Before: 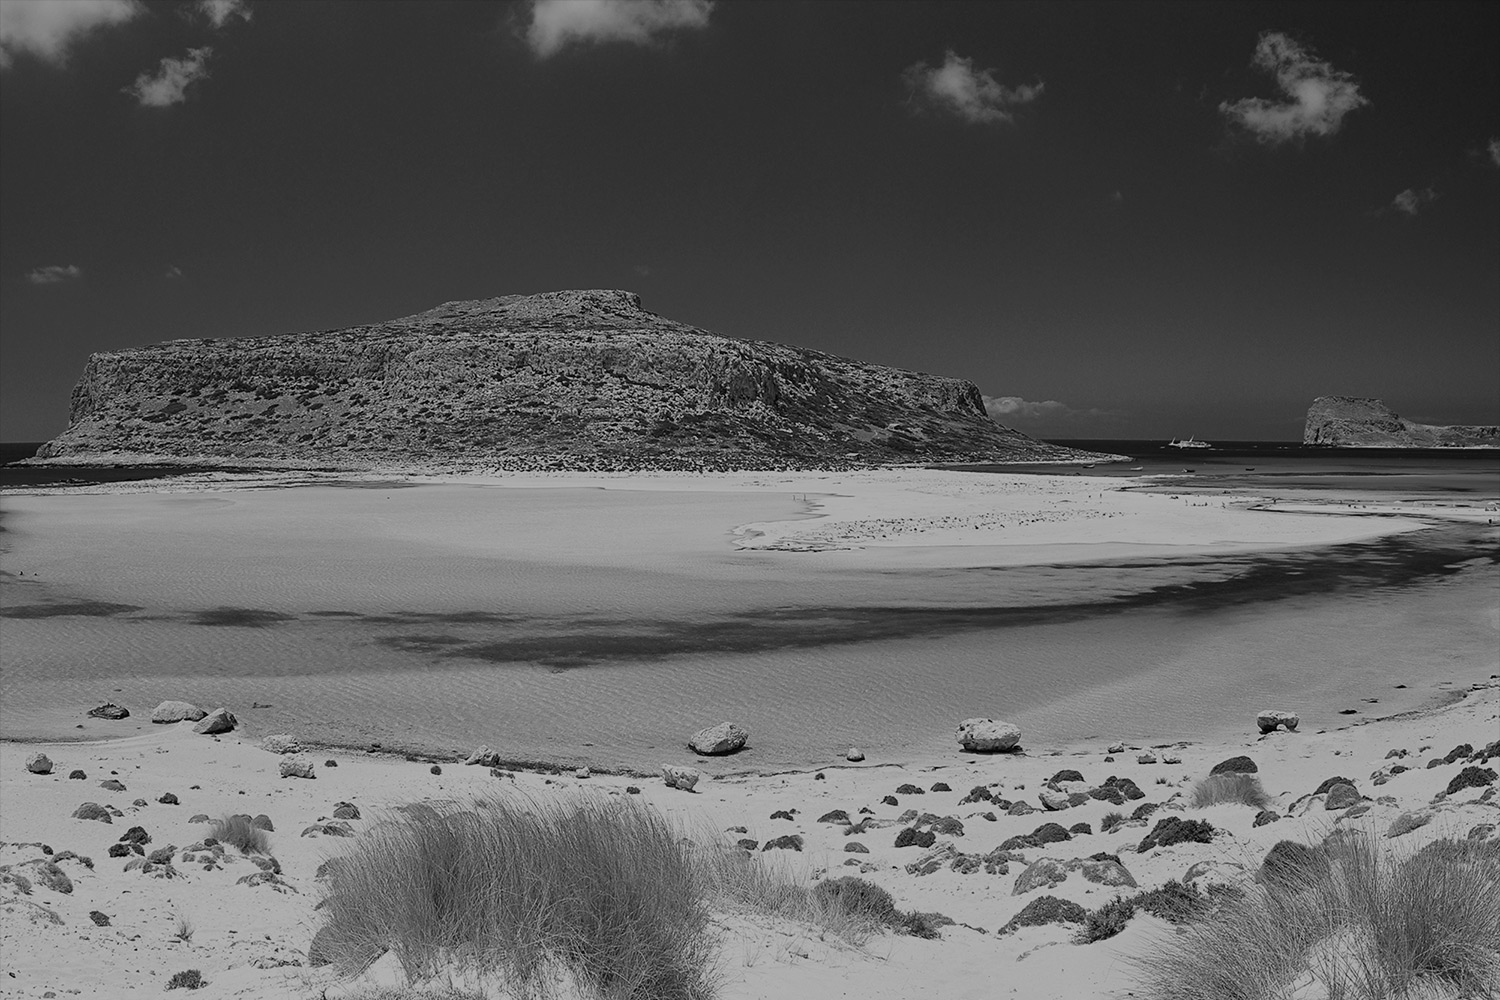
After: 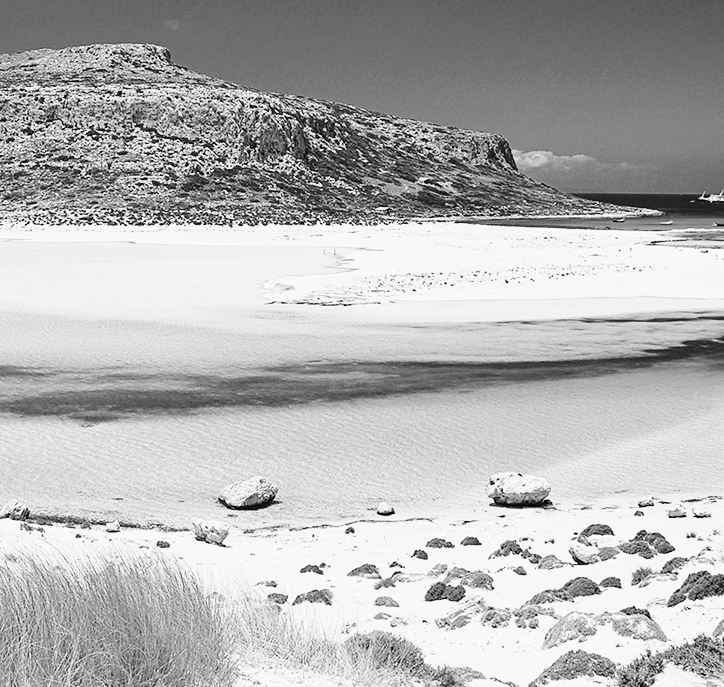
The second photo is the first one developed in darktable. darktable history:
crop: left 31.379%, top 24.658%, right 20.326%, bottom 6.628%
base curve: curves: ch0 [(0, 0) (0.028, 0.03) (0.121, 0.232) (0.46, 0.748) (0.859, 0.968) (1, 1)], preserve colors none
exposure: exposure 0.95 EV, compensate highlight preservation false
